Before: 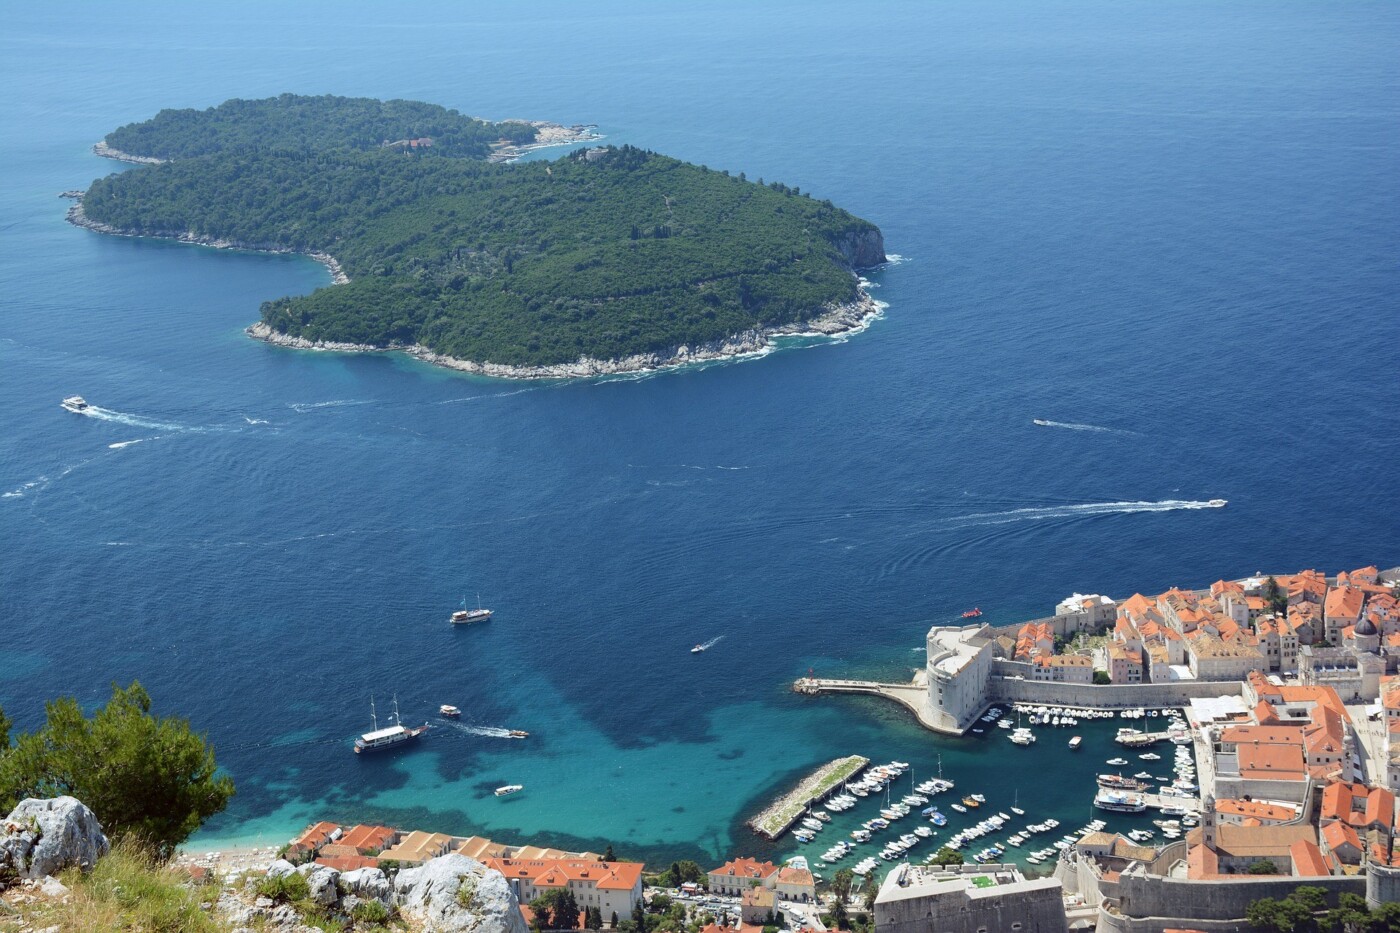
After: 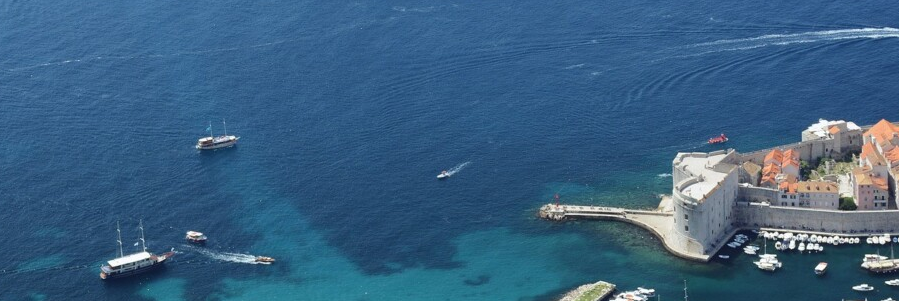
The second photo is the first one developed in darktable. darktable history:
crop: left 18.174%, top 50.84%, right 17.604%, bottom 16.883%
